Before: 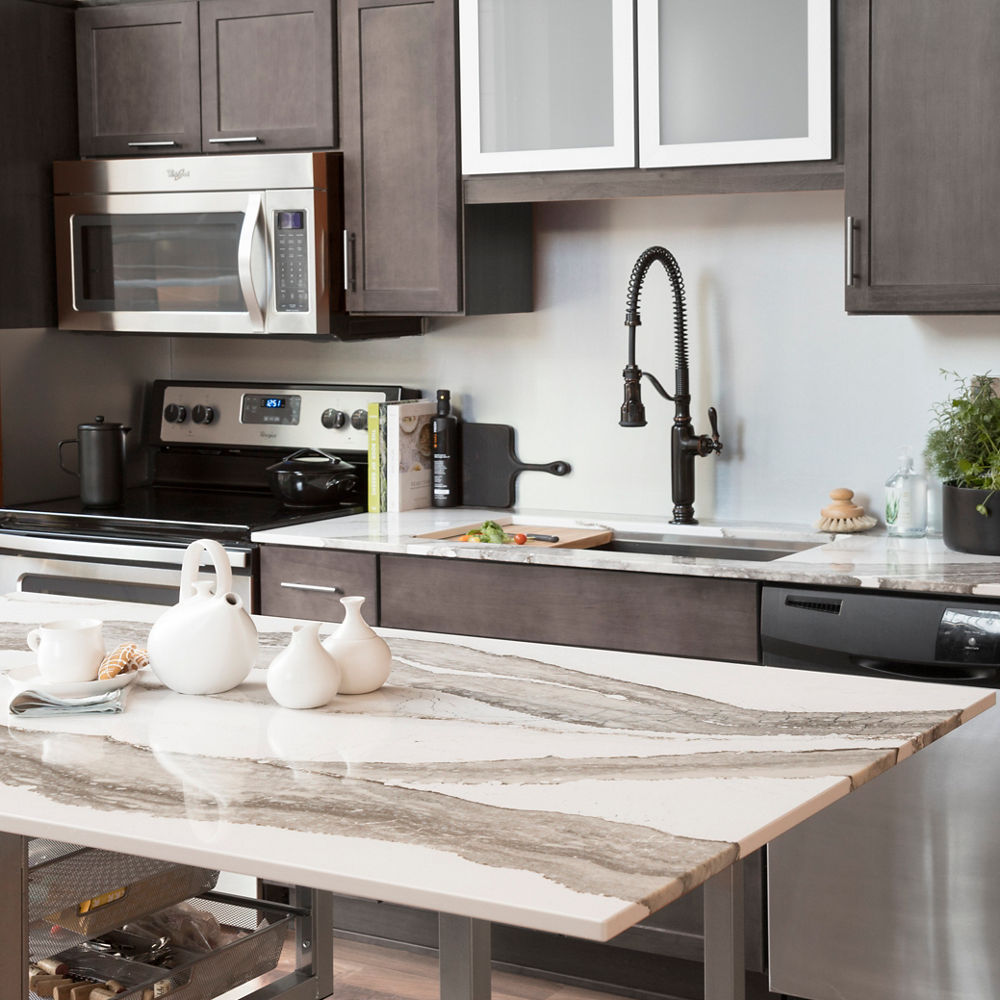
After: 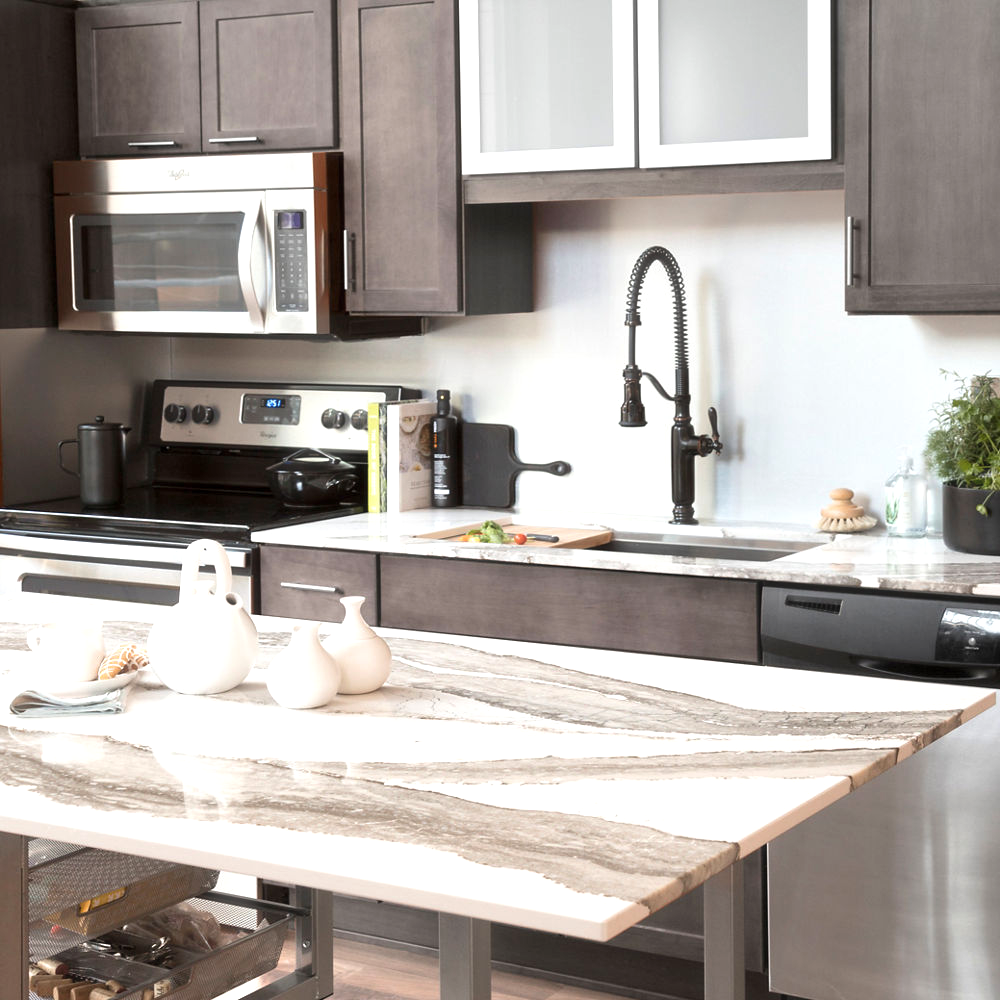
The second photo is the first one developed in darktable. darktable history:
exposure: black level correction 0.001, exposure 0.5 EV, compensate exposure bias true, compensate highlight preservation false
haze removal: strength -0.05
